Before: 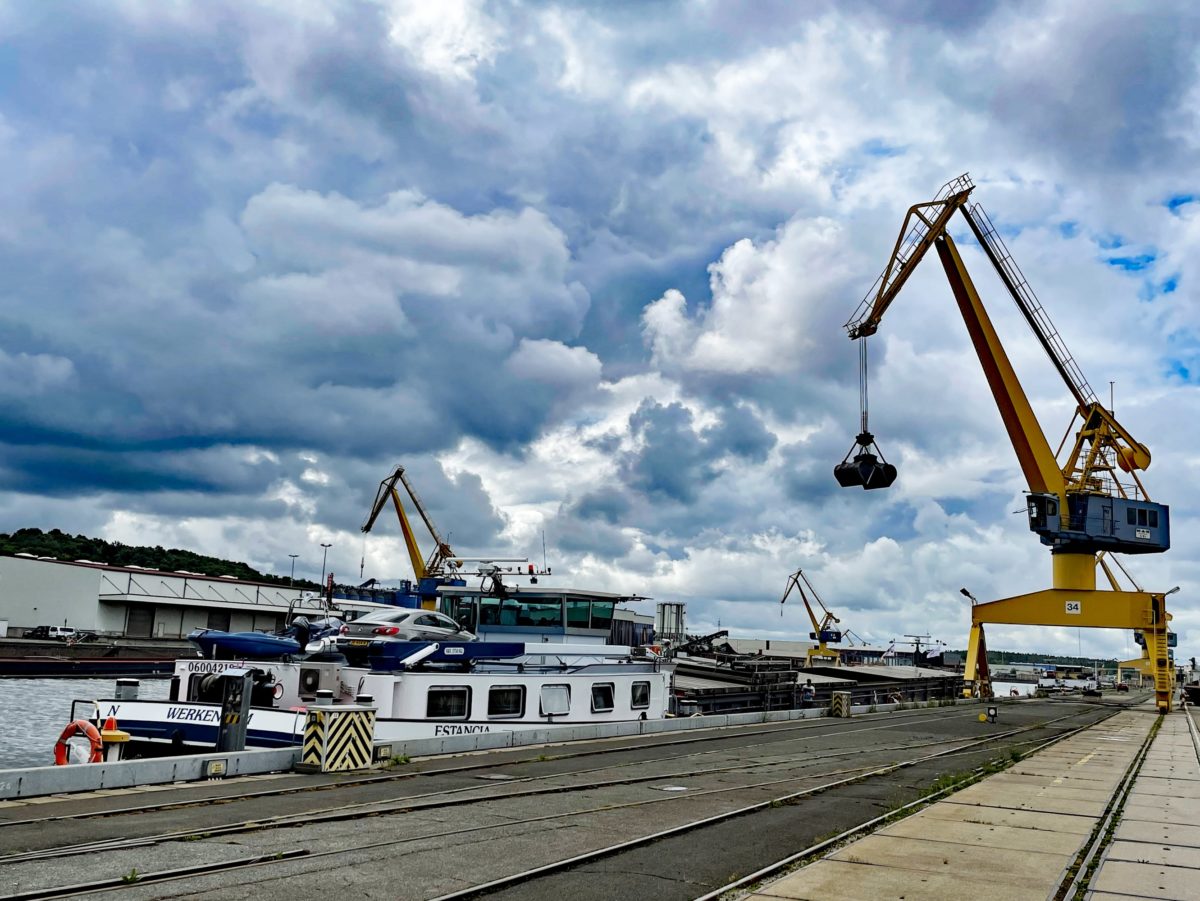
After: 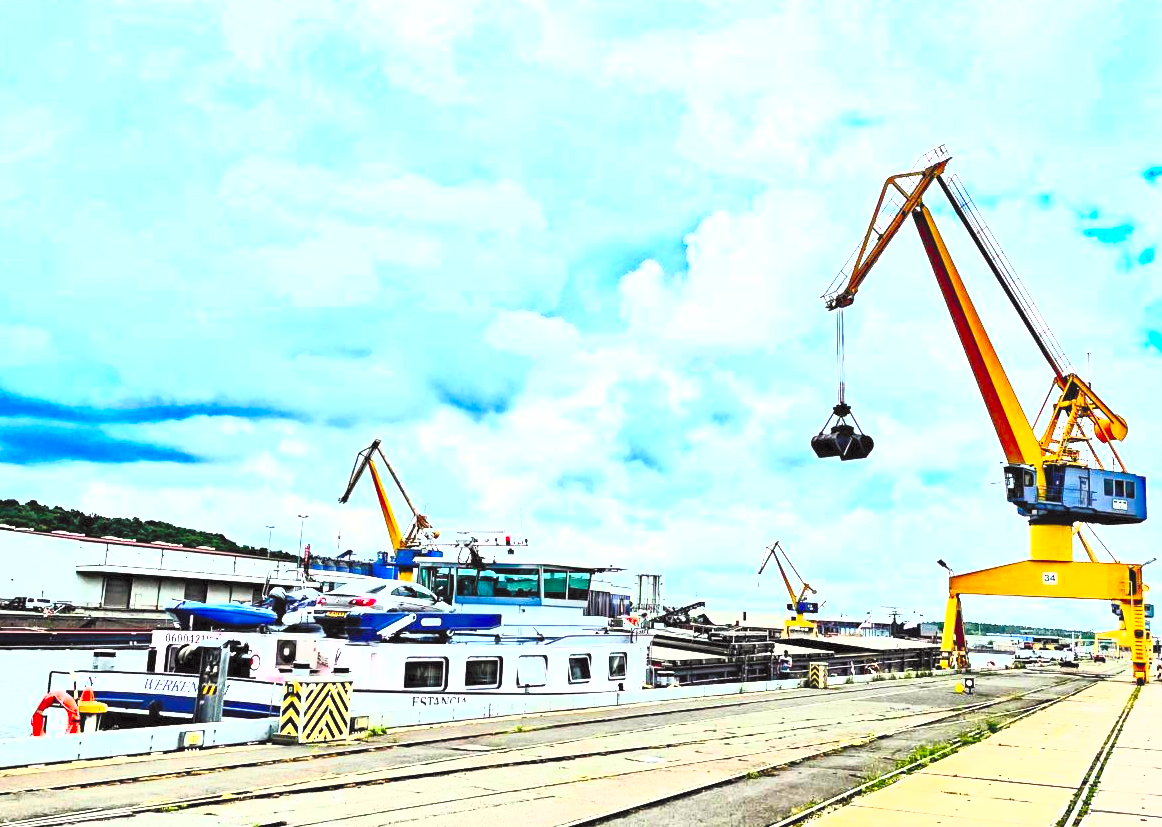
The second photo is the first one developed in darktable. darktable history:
contrast brightness saturation: contrast 1, brightness 1, saturation 1
tone equalizer: -7 EV 0.15 EV, -6 EV 0.6 EV, -5 EV 1.15 EV, -4 EV 1.33 EV, -3 EV 1.15 EV, -2 EV 0.6 EV, -1 EV 0.15 EV, mask exposure compensation -0.5 EV
tone curve: curves: ch0 [(0.003, 0.029) (0.188, 0.252) (0.46, 0.56) (0.608, 0.748) (0.871, 0.955) (1, 1)]; ch1 [(0, 0) (0.35, 0.356) (0.45, 0.453) (0.508, 0.515) (0.618, 0.634) (1, 1)]; ch2 [(0, 0) (0.456, 0.469) (0.5, 0.5) (0.634, 0.625) (1, 1)], color space Lab, independent channels, preserve colors none
crop: left 1.964%, top 3.251%, right 1.122%, bottom 4.933%
